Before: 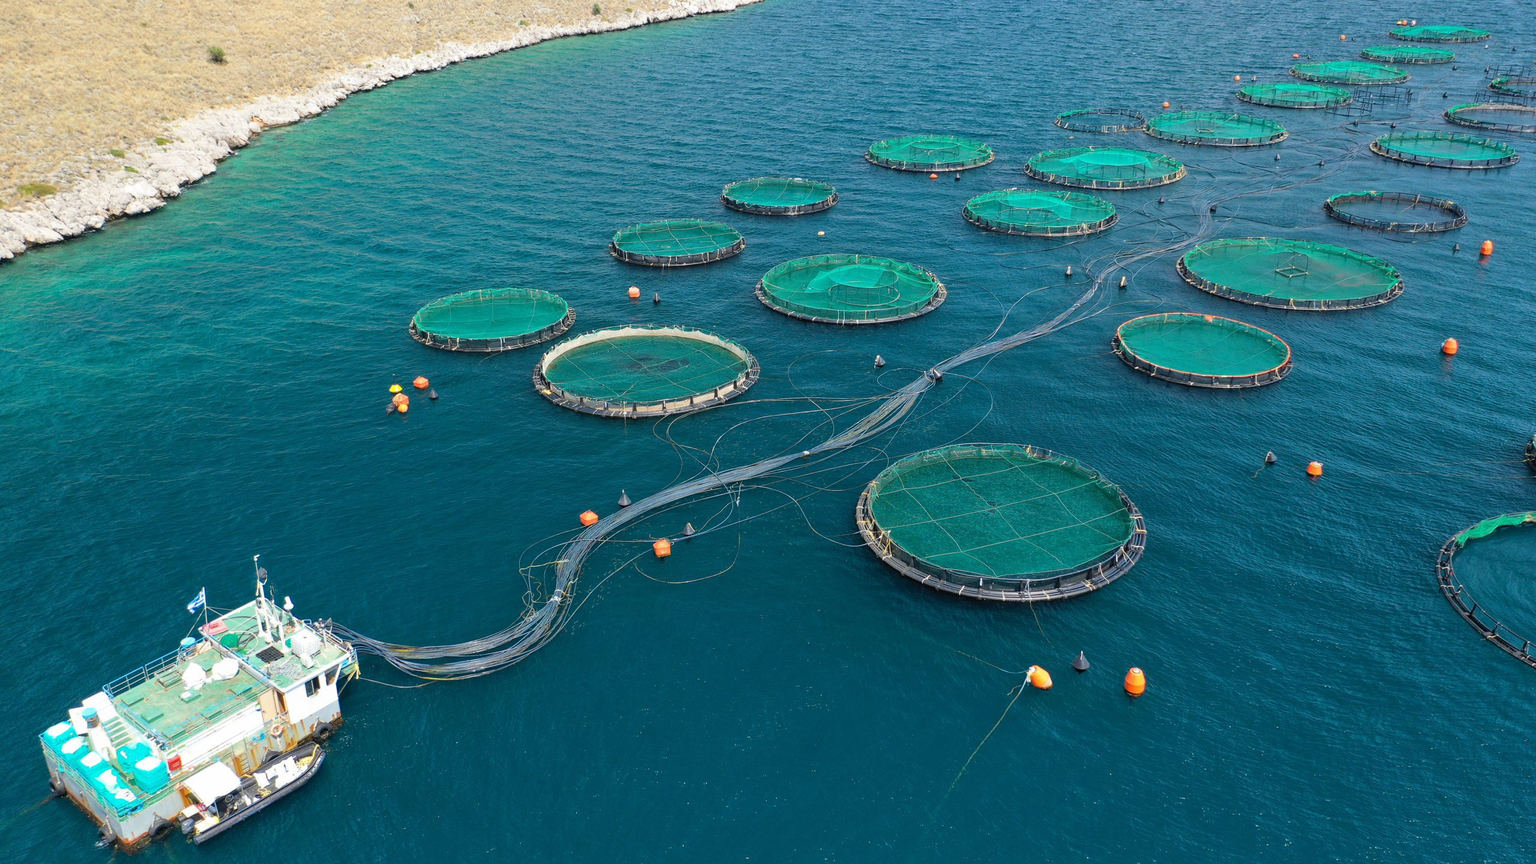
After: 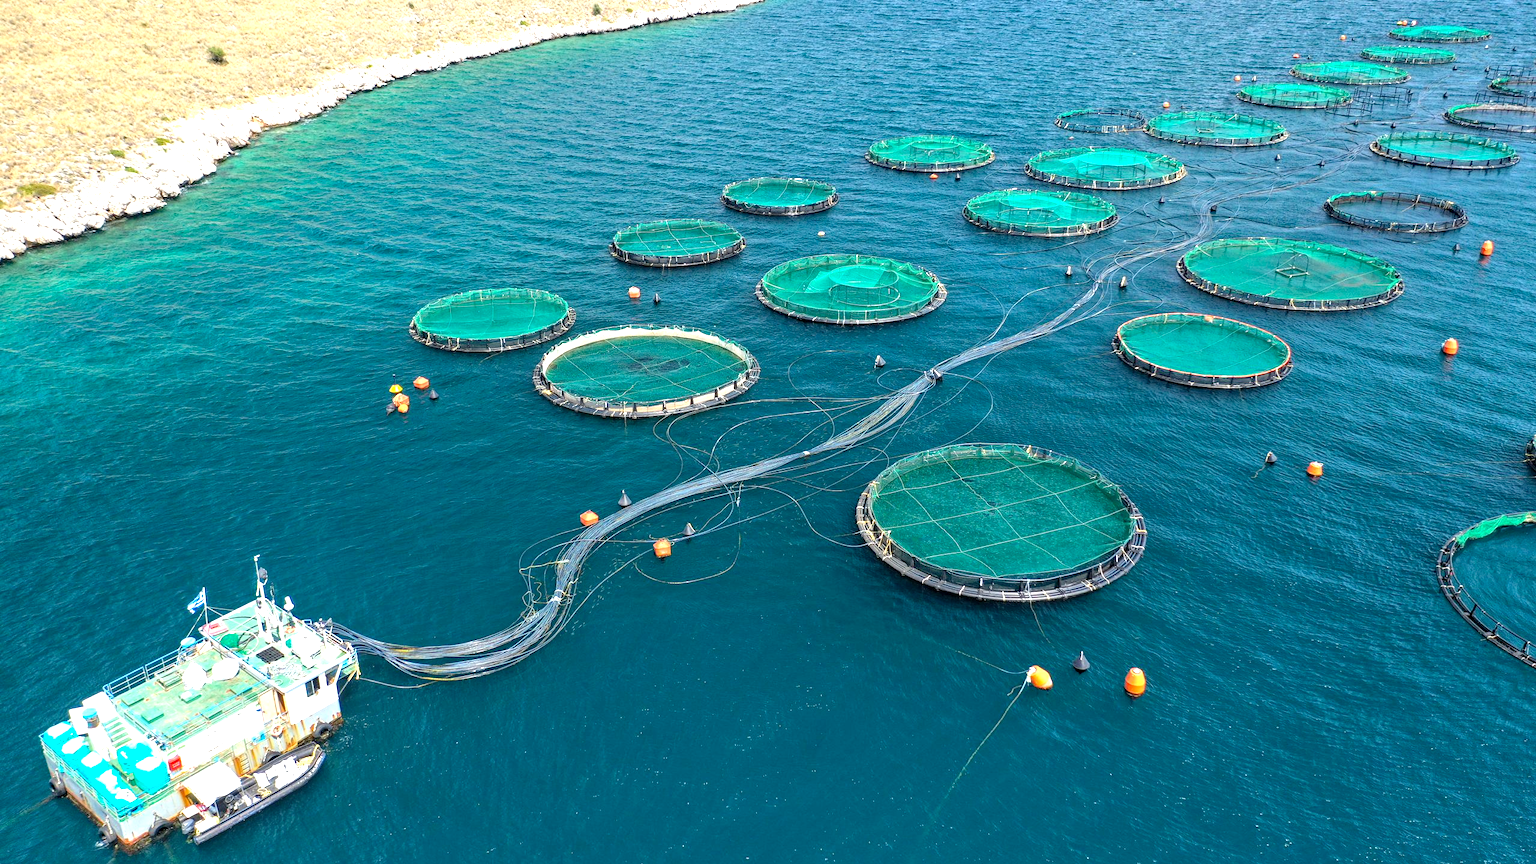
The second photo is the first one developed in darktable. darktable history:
exposure: exposure 0.726 EV, compensate exposure bias true, compensate highlight preservation false
haze removal: compatibility mode true, adaptive false
local contrast: detail 130%
